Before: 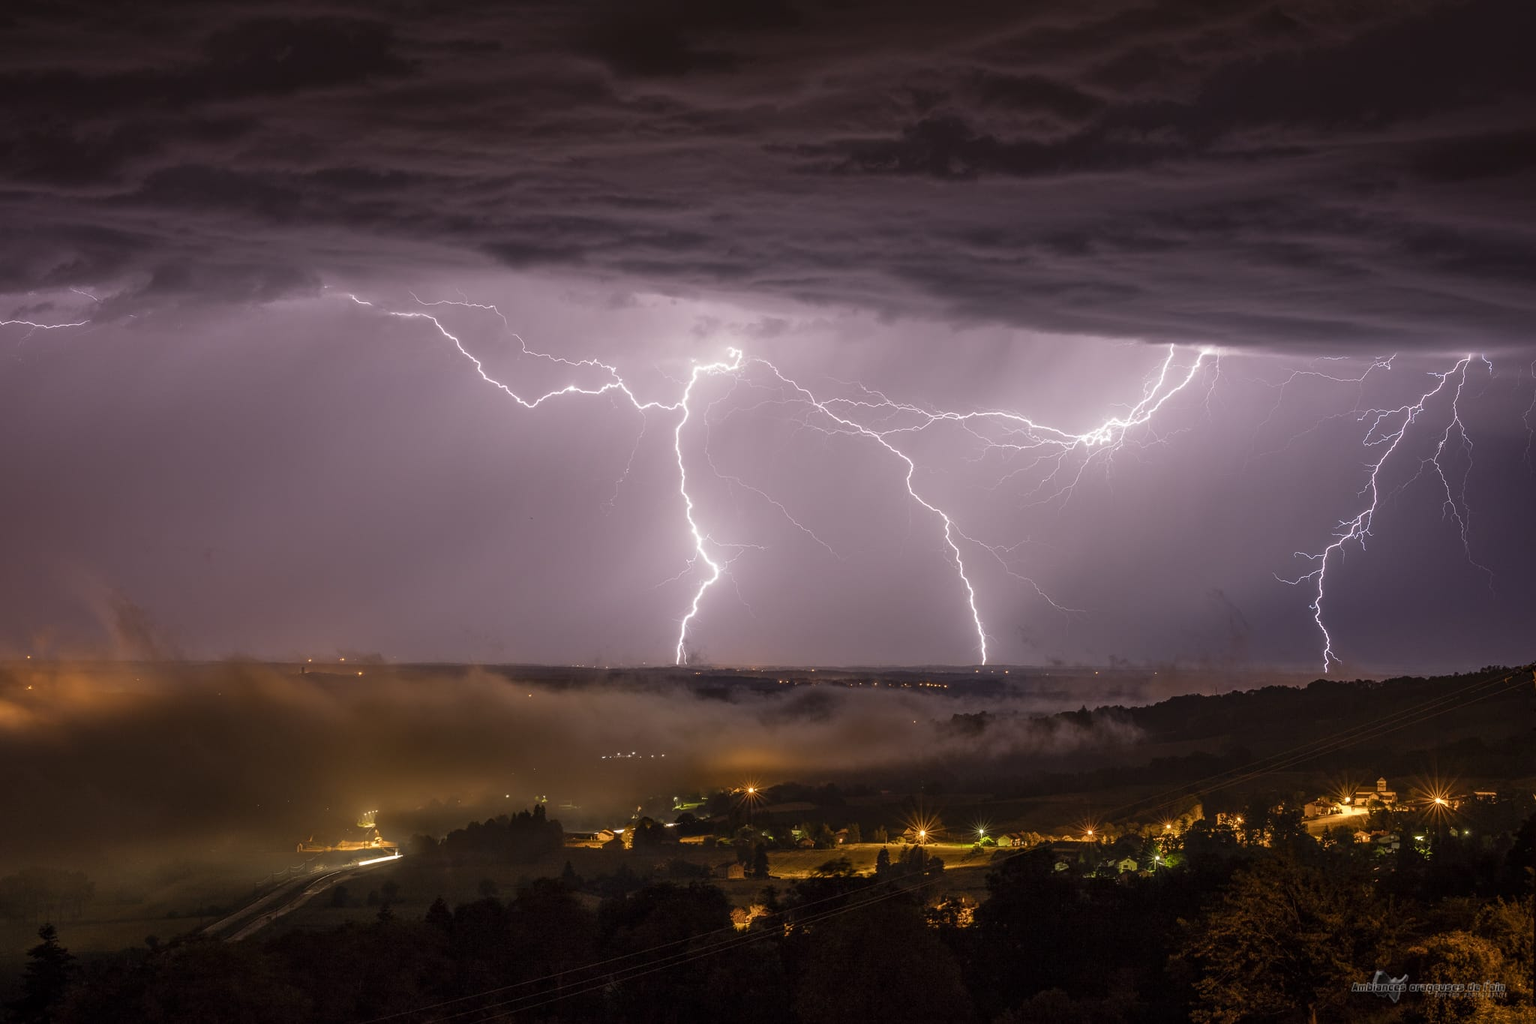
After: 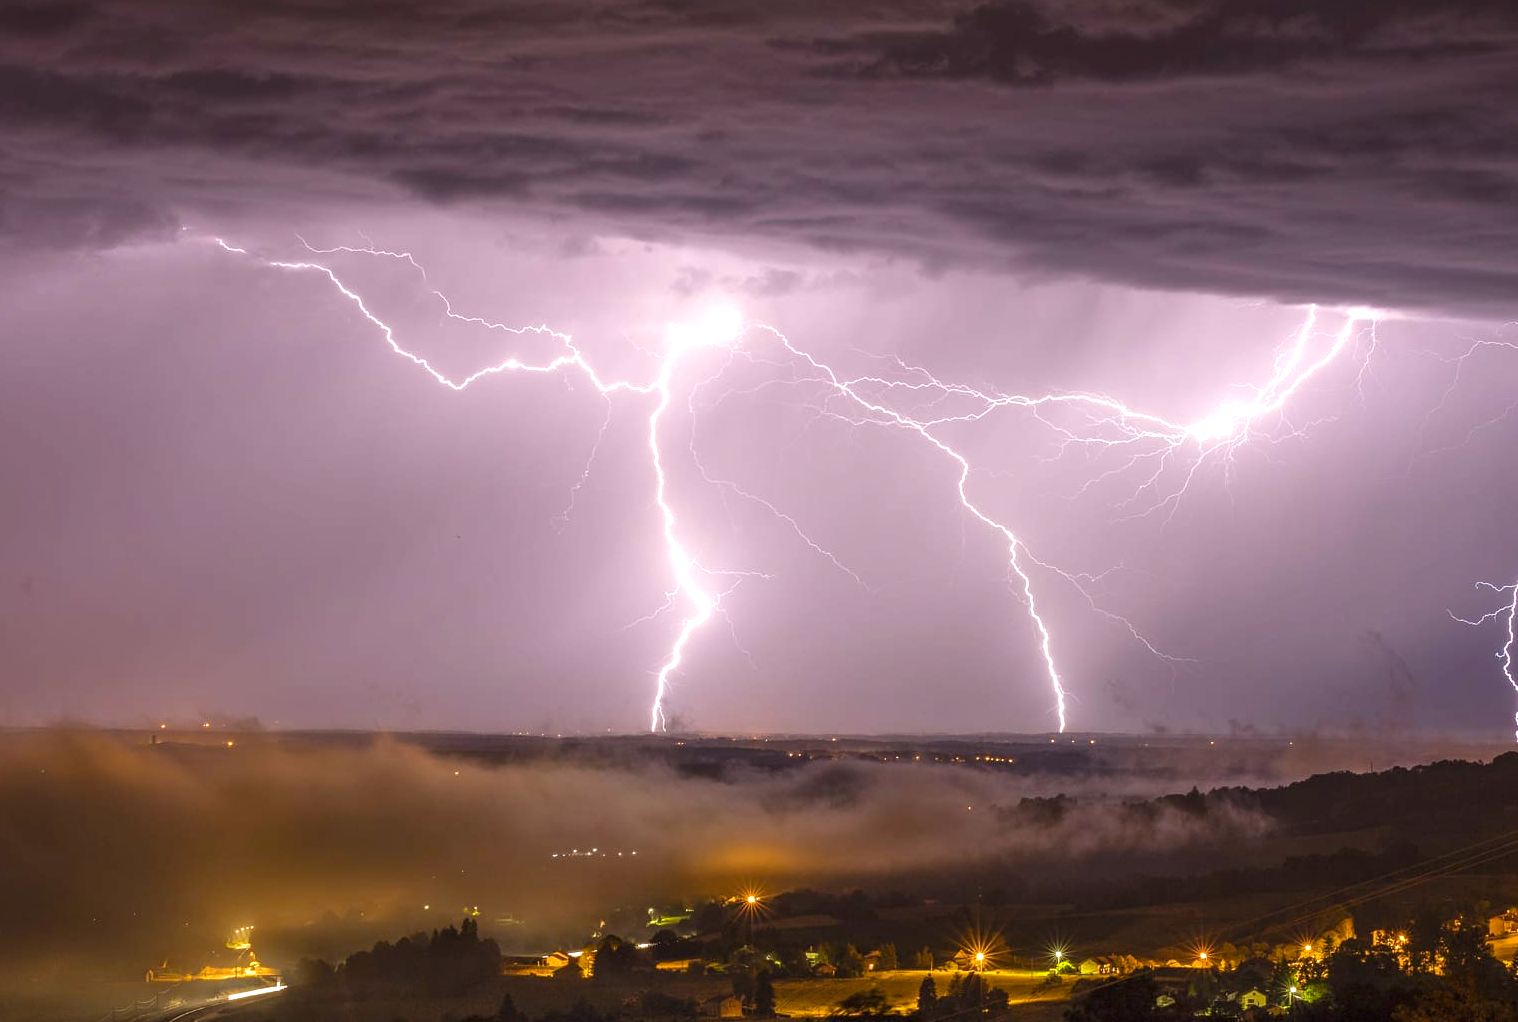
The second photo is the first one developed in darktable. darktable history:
crop and rotate: left 12.212%, top 11.33%, right 13.643%, bottom 13.794%
tone equalizer: mask exposure compensation -0.506 EV
exposure: black level correction 0, exposure 0.702 EV, compensate exposure bias true, compensate highlight preservation false
color balance rgb: shadows lift › chroma 1.02%, shadows lift › hue 29.59°, linear chroma grading › global chroma 20.65%, perceptual saturation grading › global saturation 0.553%
